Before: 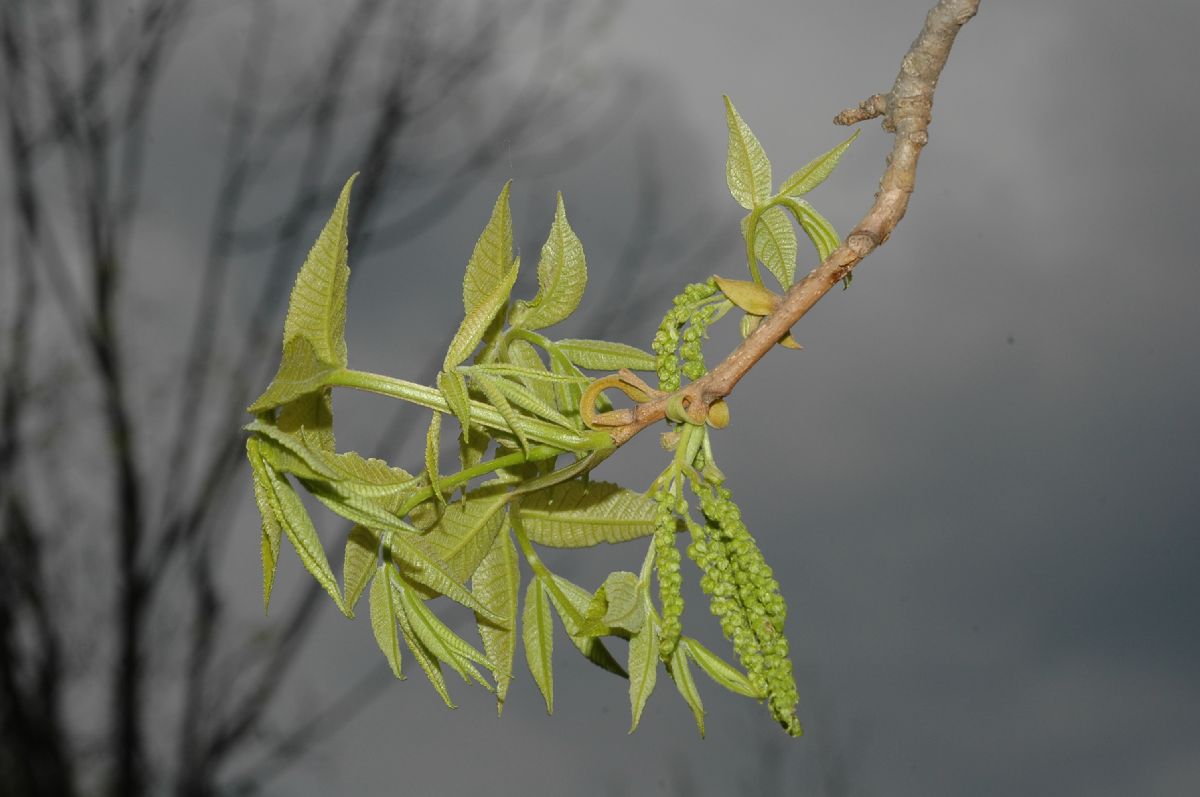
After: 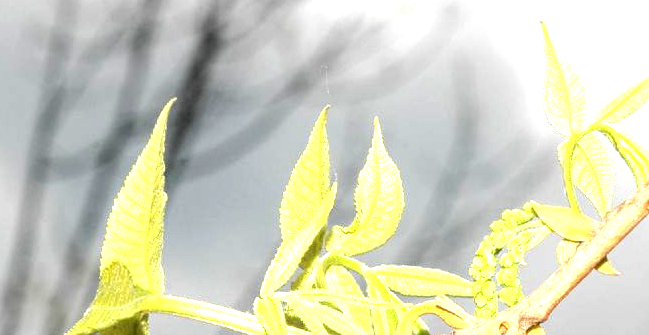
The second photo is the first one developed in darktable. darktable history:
local contrast: on, module defaults
crop: left 15.278%, top 9.306%, right 30.598%, bottom 48.607%
tone equalizer: -8 EV -0.75 EV, -7 EV -0.722 EV, -6 EV -0.599 EV, -5 EV -0.391 EV, -3 EV 0.4 EV, -2 EV 0.6 EV, -1 EV 0.683 EV, +0 EV 0.731 EV, smoothing diameter 2.15%, edges refinement/feathering 22.64, mask exposure compensation -1.57 EV, filter diffusion 5
exposure: black level correction 0, exposure 1.467 EV, compensate highlight preservation false
